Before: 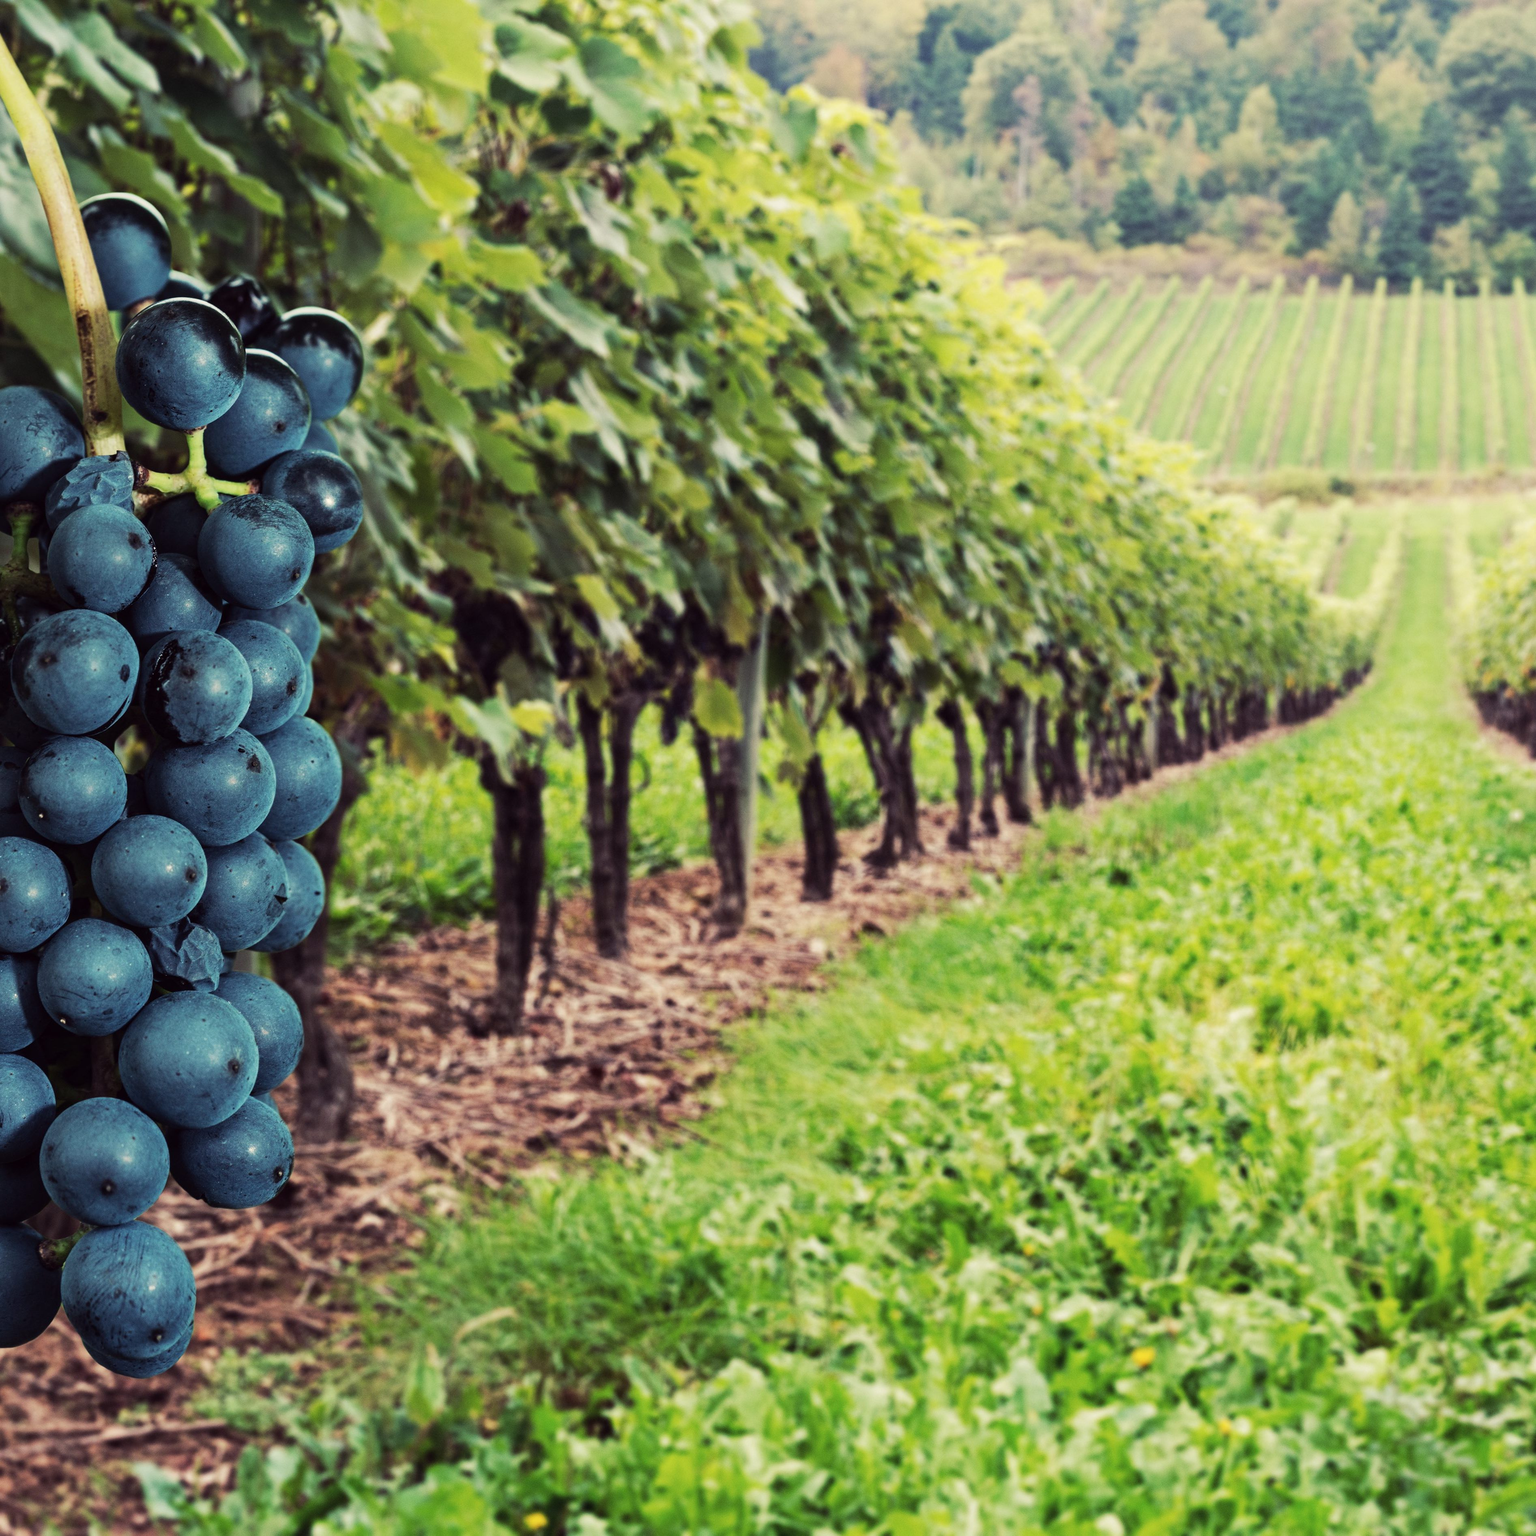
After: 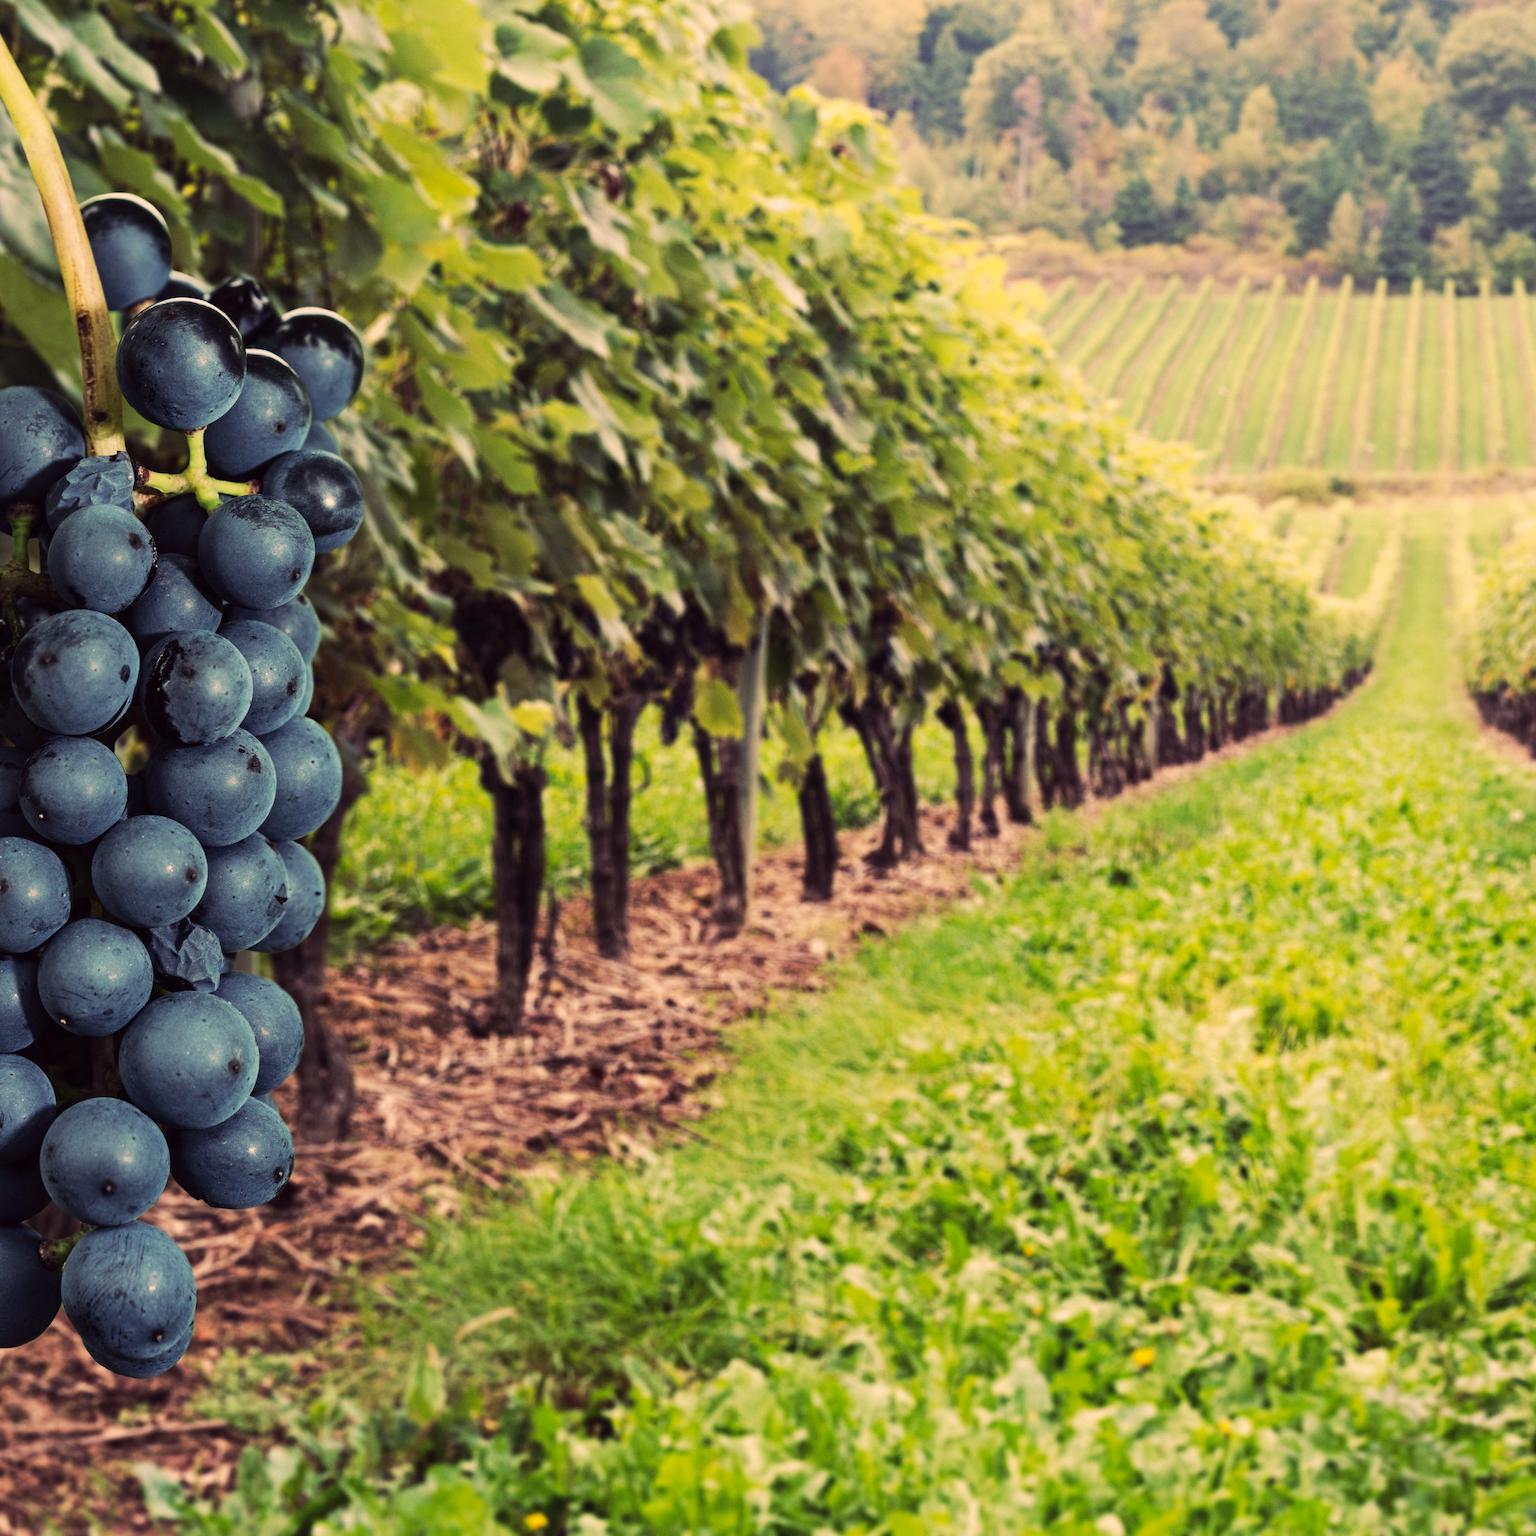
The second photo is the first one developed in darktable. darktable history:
color correction: highlights a* 11.85, highlights b* 11.59
